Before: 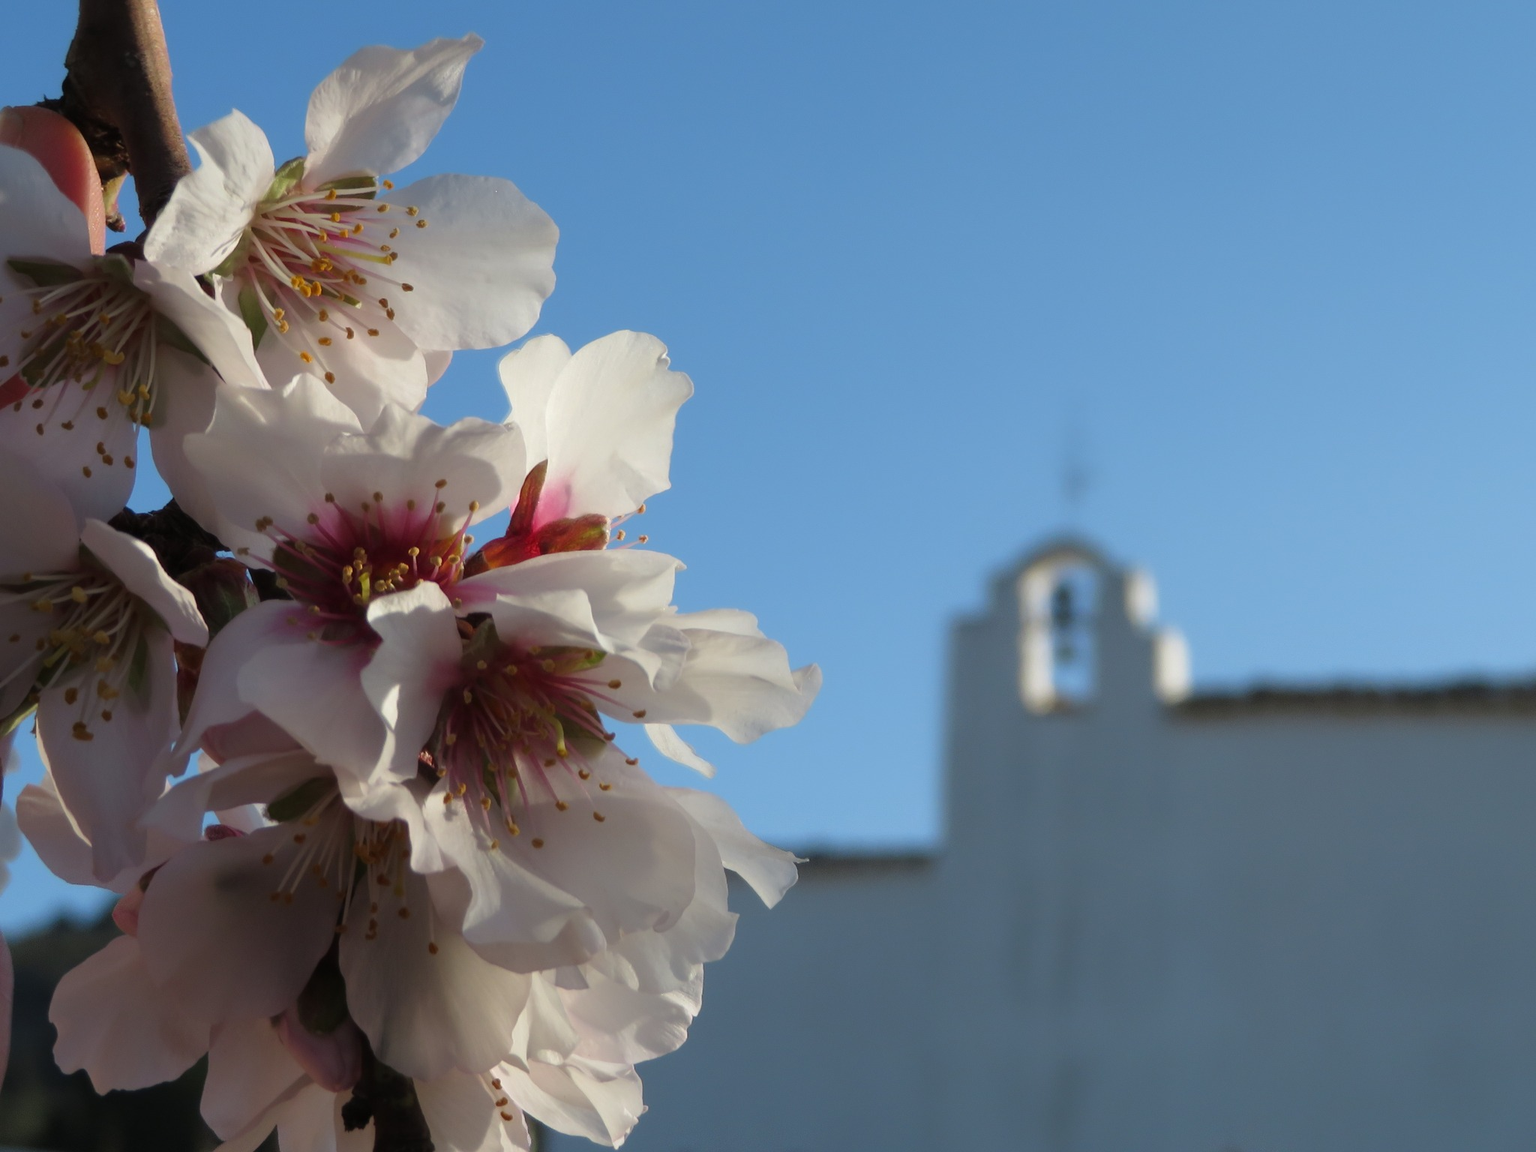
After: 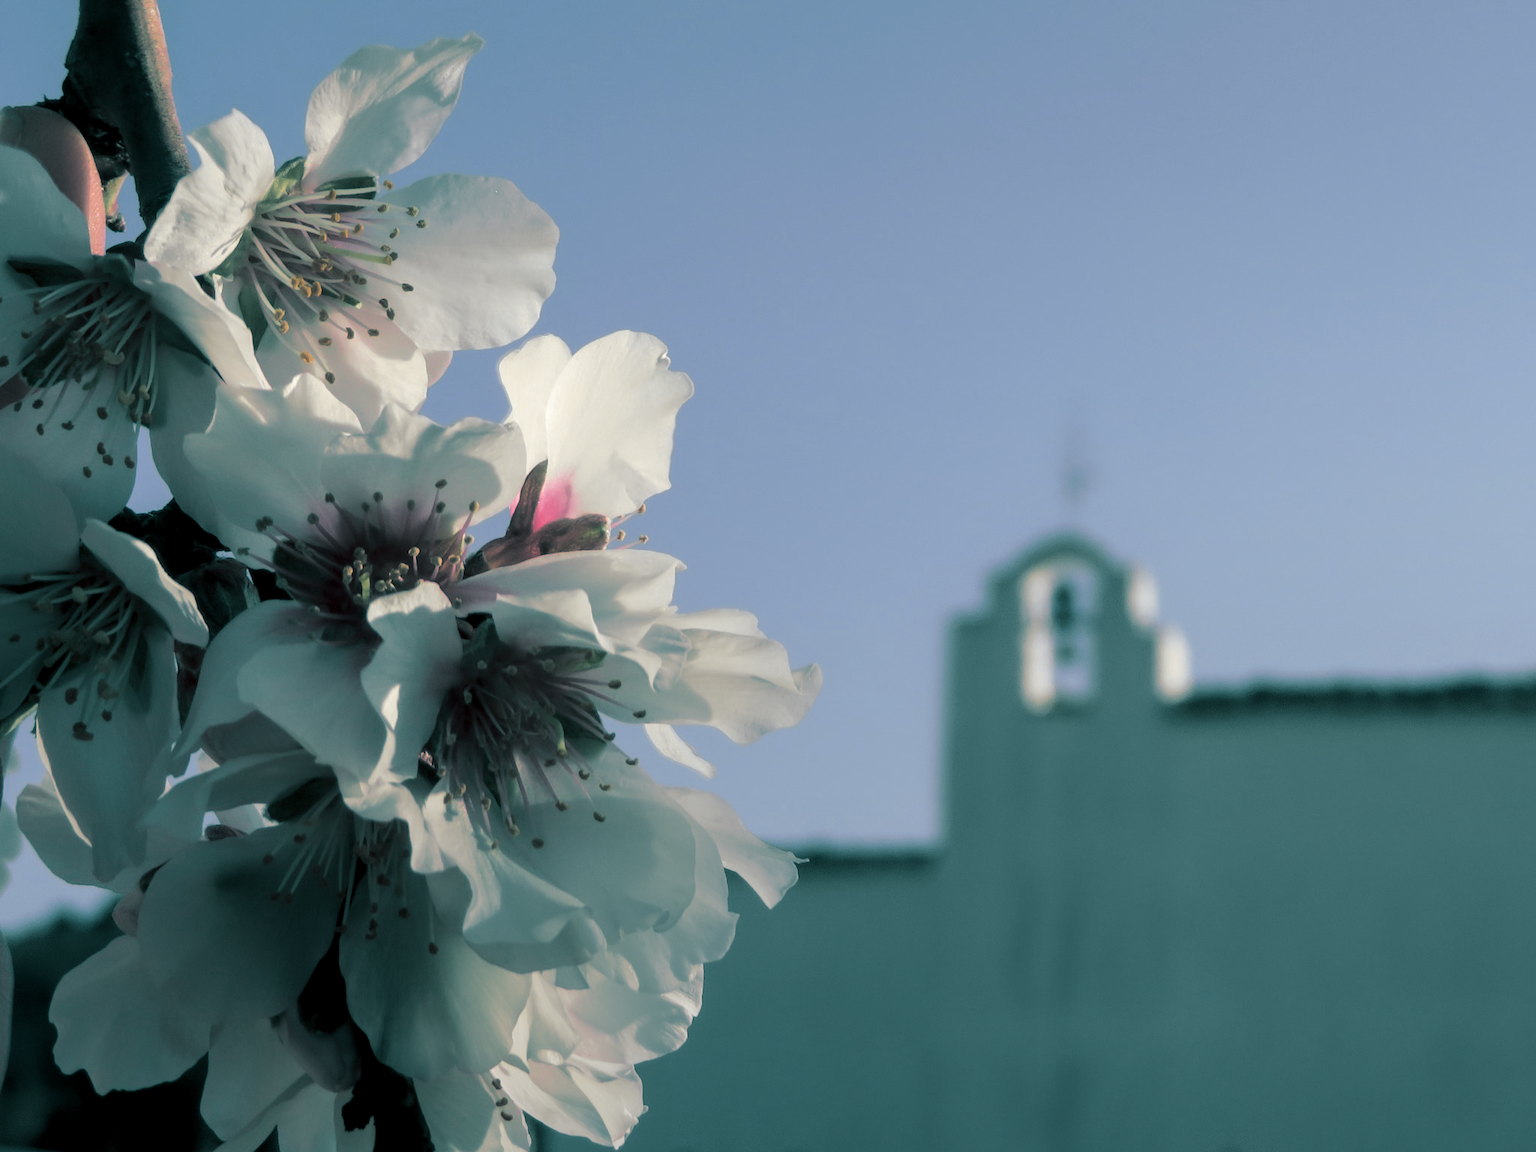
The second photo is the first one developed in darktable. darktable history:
split-toning: shadows › hue 186.43°, highlights › hue 49.29°, compress 30.29%
local contrast: detail 130%
tone curve: curves: ch0 [(0, 0.012) (0.036, 0.035) (0.274, 0.288) (0.504, 0.536) (0.844, 0.84) (1, 0.983)]; ch1 [(0, 0) (0.389, 0.403) (0.462, 0.486) (0.499, 0.498) (0.511, 0.502) (0.536, 0.547) (0.567, 0.588) (0.626, 0.645) (0.749, 0.781) (1, 1)]; ch2 [(0, 0) (0.457, 0.486) (0.5, 0.5) (0.56, 0.551) (0.615, 0.607) (0.704, 0.732) (1, 1)], color space Lab, independent channels, preserve colors none
graduated density: rotation -180°, offset 27.42
